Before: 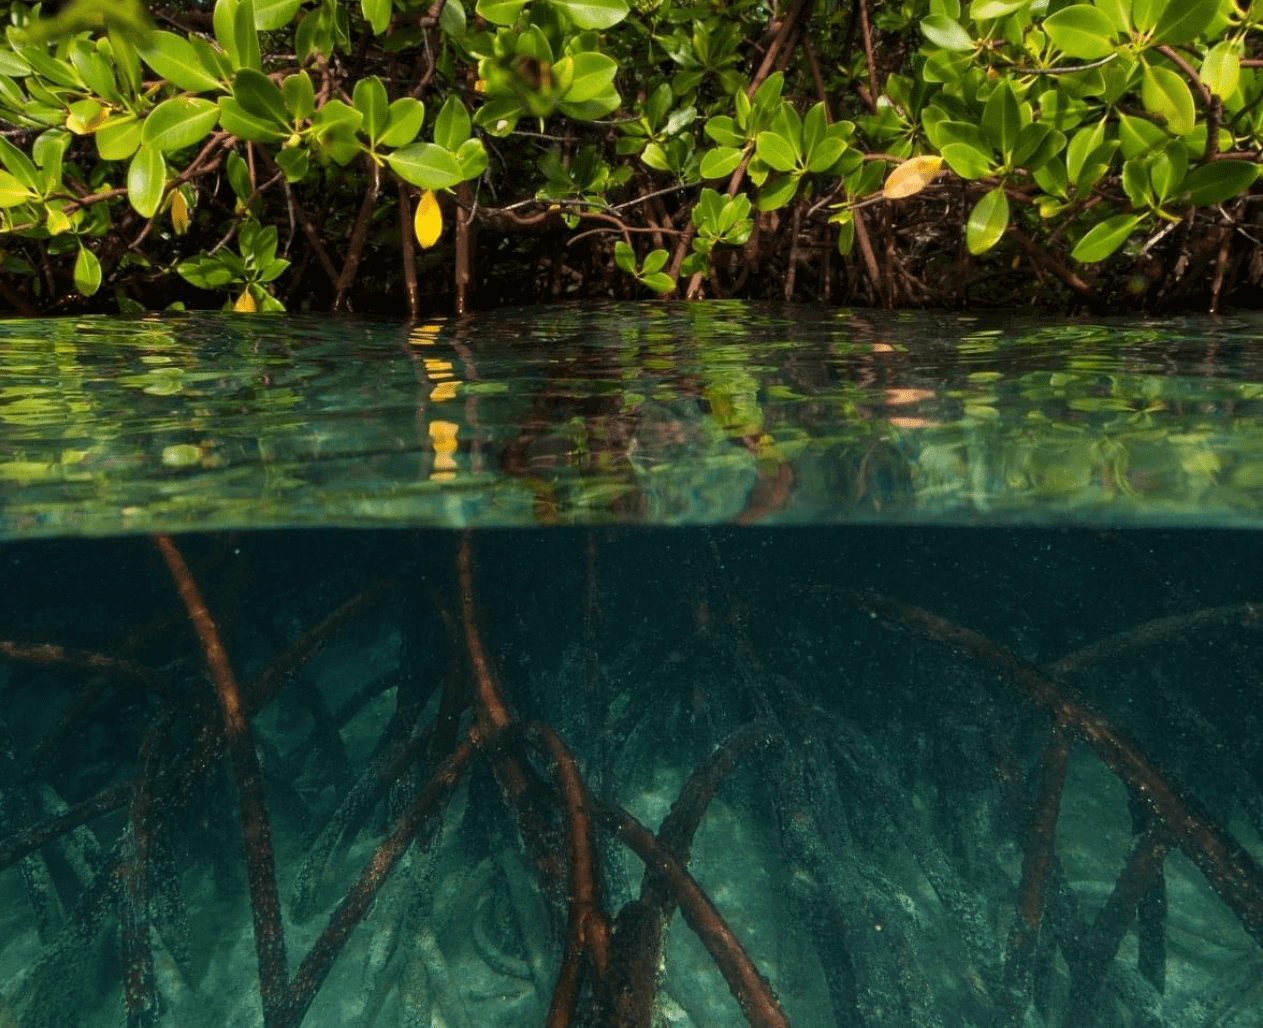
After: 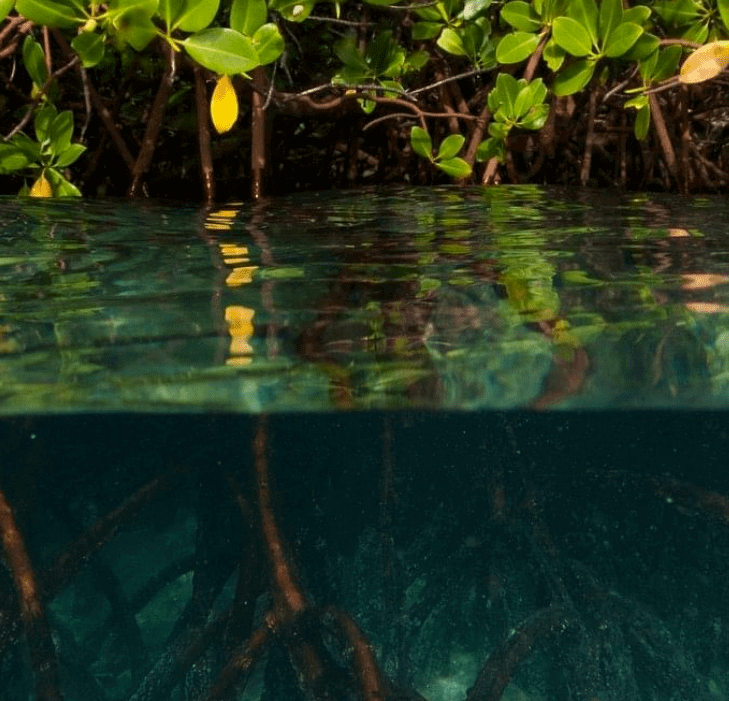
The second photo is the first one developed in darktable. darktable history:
contrast brightness saturation: contrast 0.03, brightness -0.04
exposure: compensate highlight preservation false
crop: left 16.202%, top 11.208%, right 26.045%, bottom 20.557%
